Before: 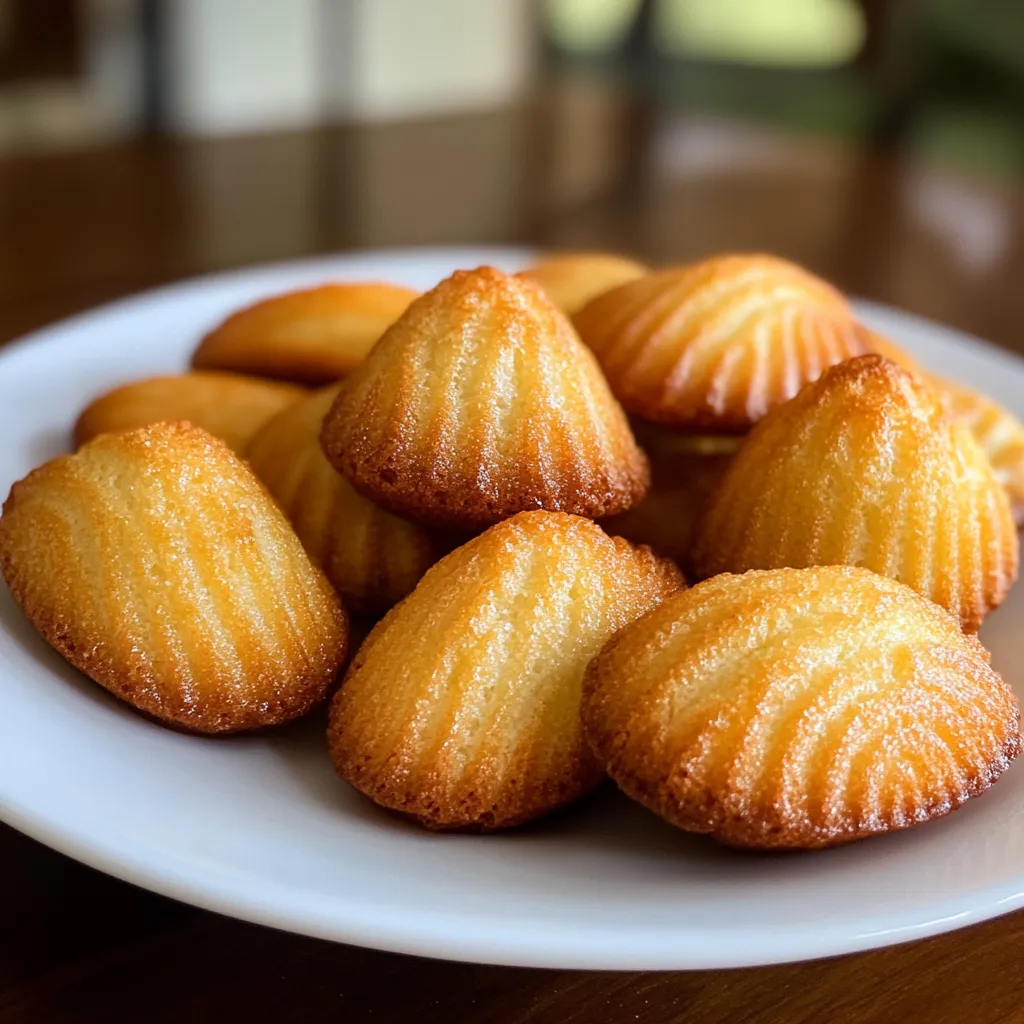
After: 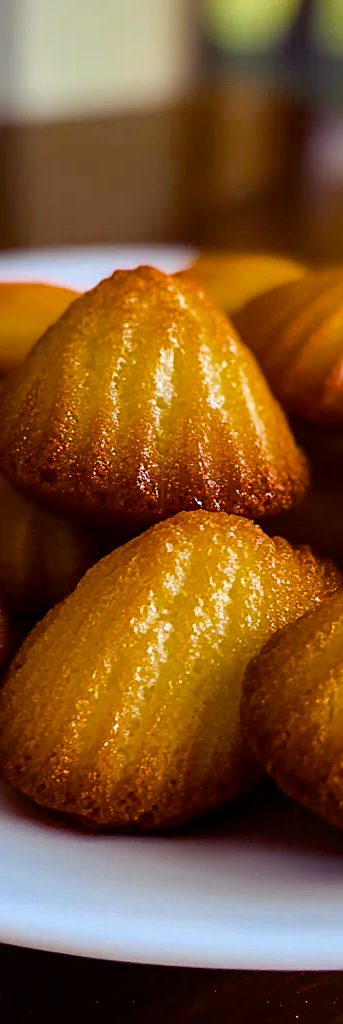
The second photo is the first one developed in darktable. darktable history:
color balance rgb: shadows lift › luminance -21.759%, shadows lift › chroma 9.15%, shadows lift › hue 284.08°, highlights gain › chroma 0.259%, highlights gain › hue 331.74°, linear chroma grading › global chroma 9.883%, perceptual saturation grading › global saturation 42.786%, saturation formula JzAzBz (2021)
sharpen: on, module defaults
crop: left 33.293%, right 33.193%
